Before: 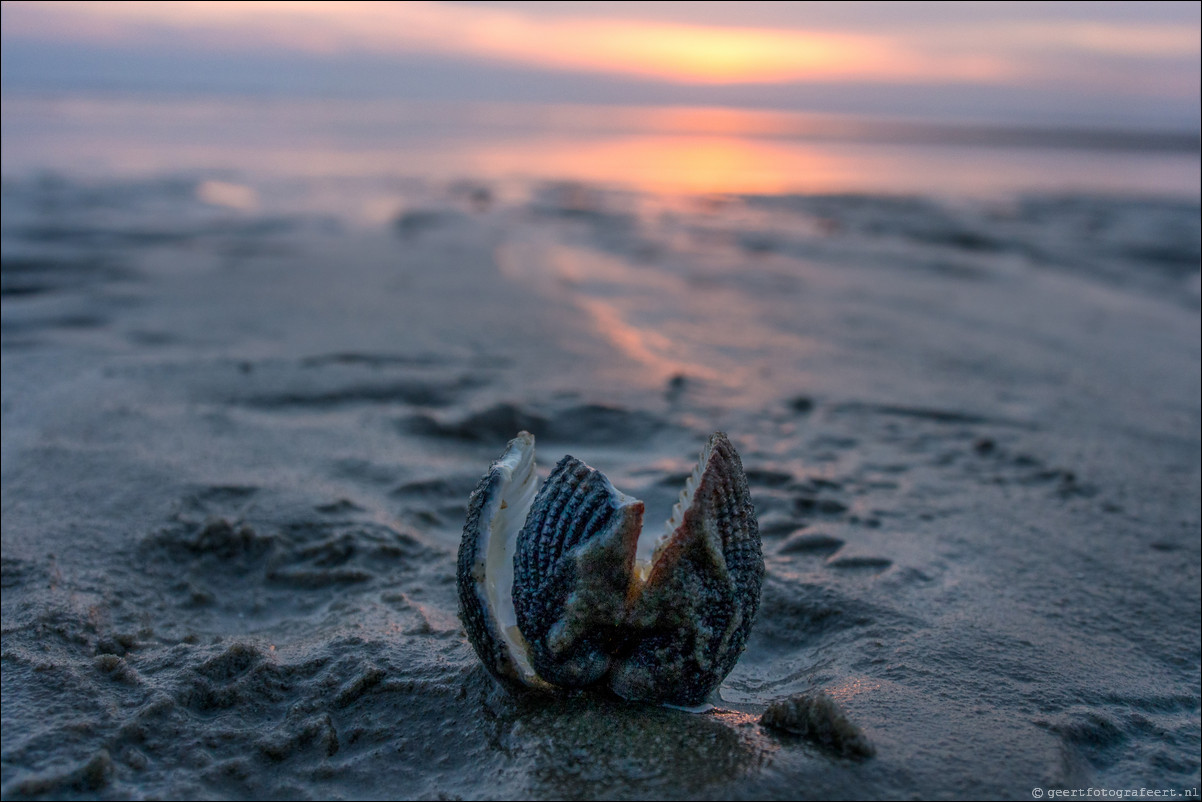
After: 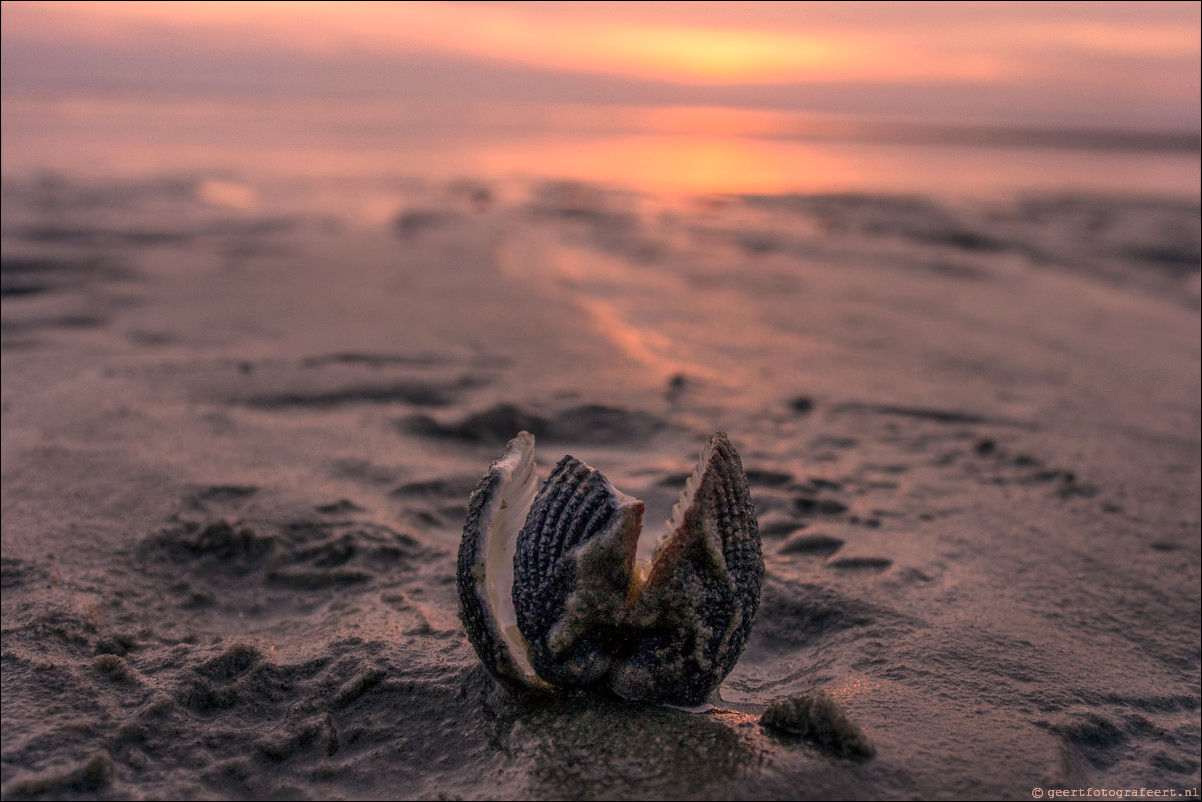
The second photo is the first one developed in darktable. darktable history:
color zones: curves: ch0 [(0, 0.497) (0.143, 0.5) (0.286, 0.5) (0.429, 0.483) (0.571, 0.116) (0.714, -0.006) (0.857, 0.28) (1, 0.497)]
color correction: highlights a* 40, highlights b* 40, saturation 0.69
